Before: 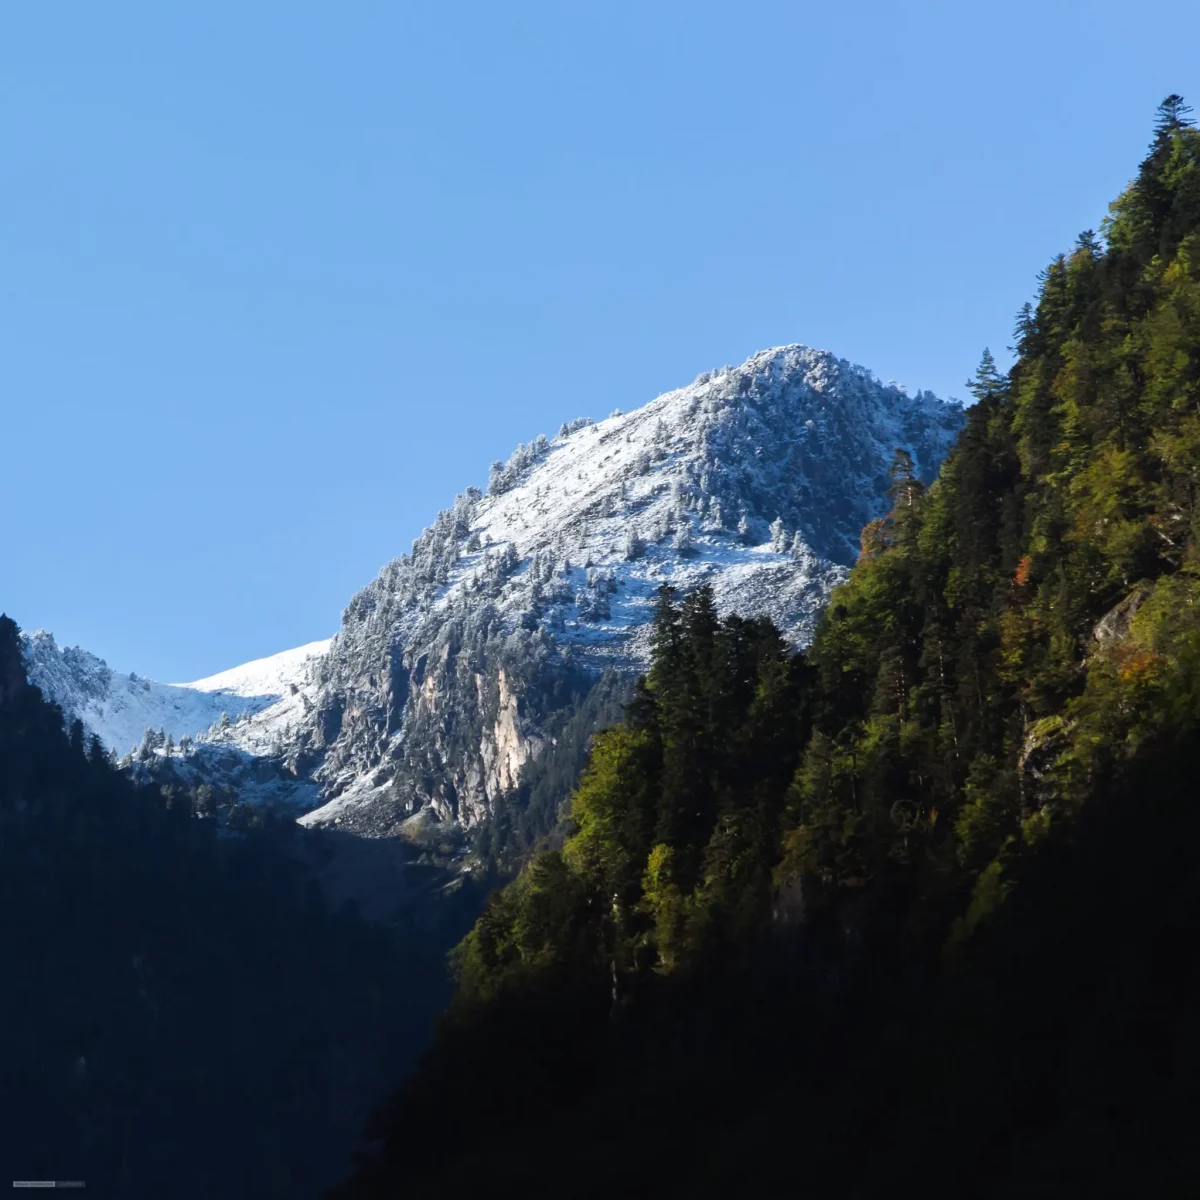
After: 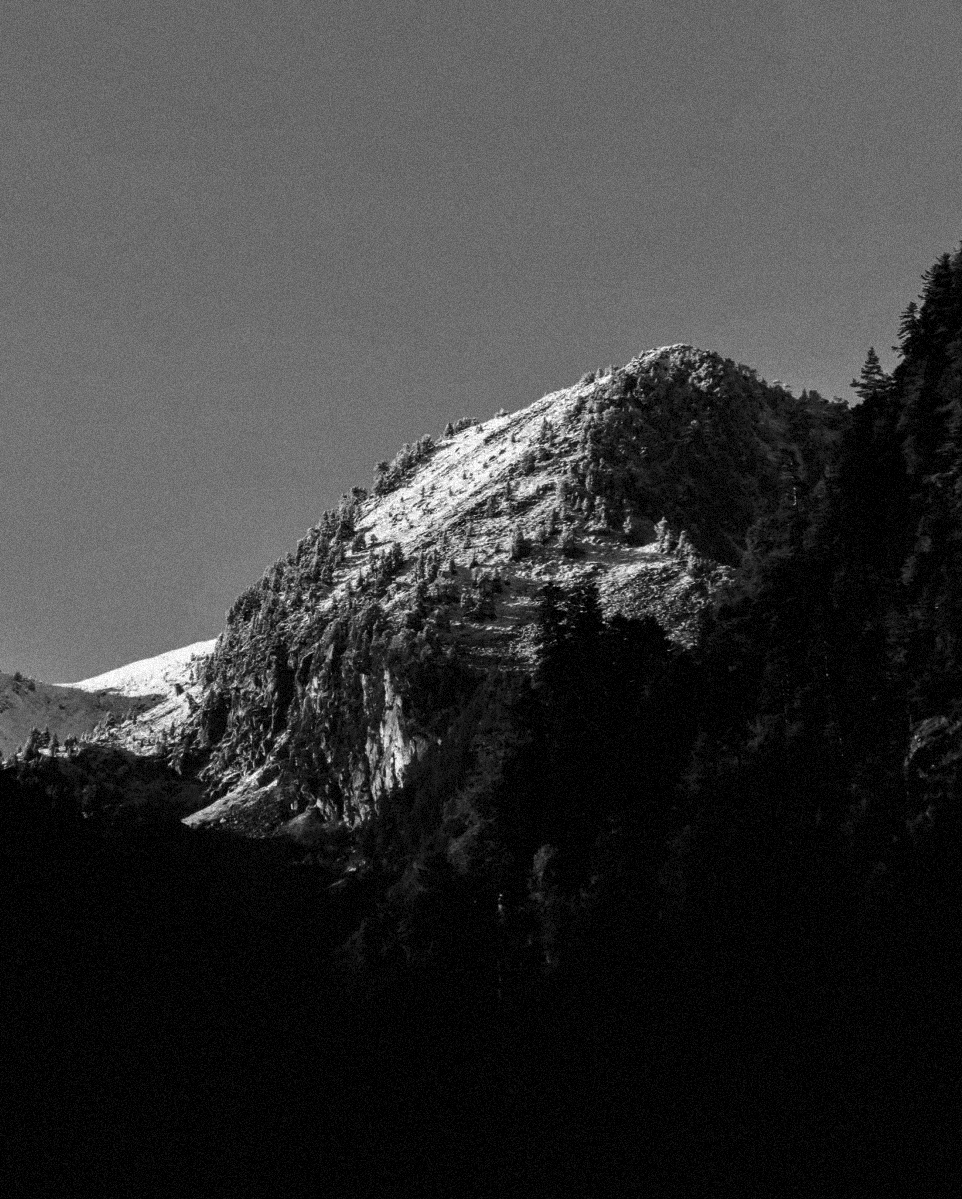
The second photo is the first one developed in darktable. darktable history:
crop and rotate: left 9.597%, right 10.195%
contrast brightness saturation: contrast -0.03, brightness -0.59, saturation -1
local contrast: on, module defaults
grain: strength 35%, mid-tones bias 0%
